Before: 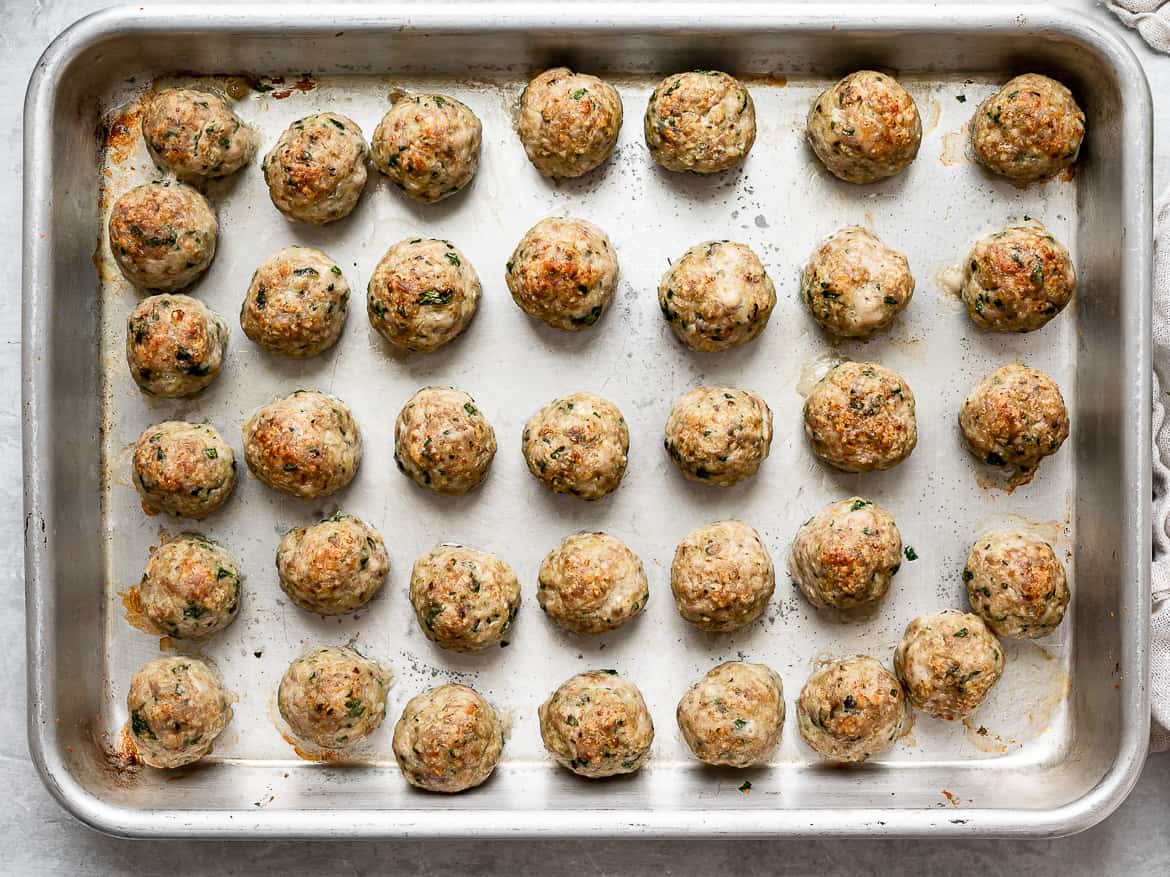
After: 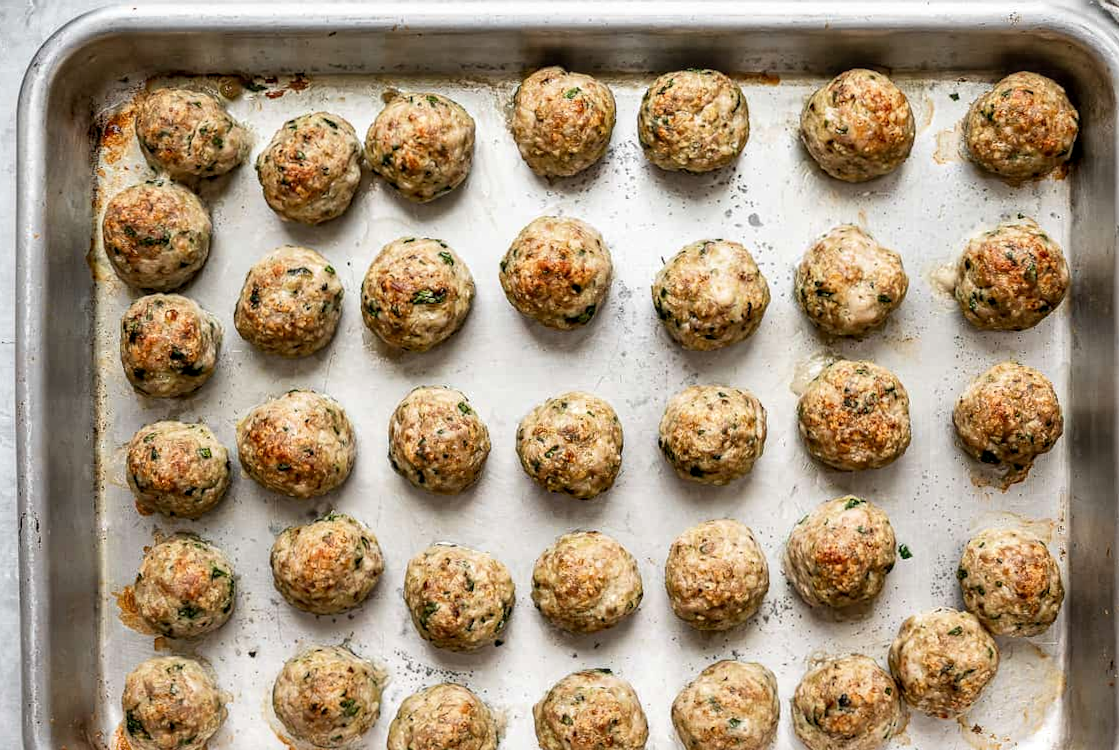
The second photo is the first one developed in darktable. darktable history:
crop and rotate: angle 0.117°, left 0.426%, right 3.601%, bottom 14.14%
local contrast: on, module defaults
velvia: strength 6.4%
